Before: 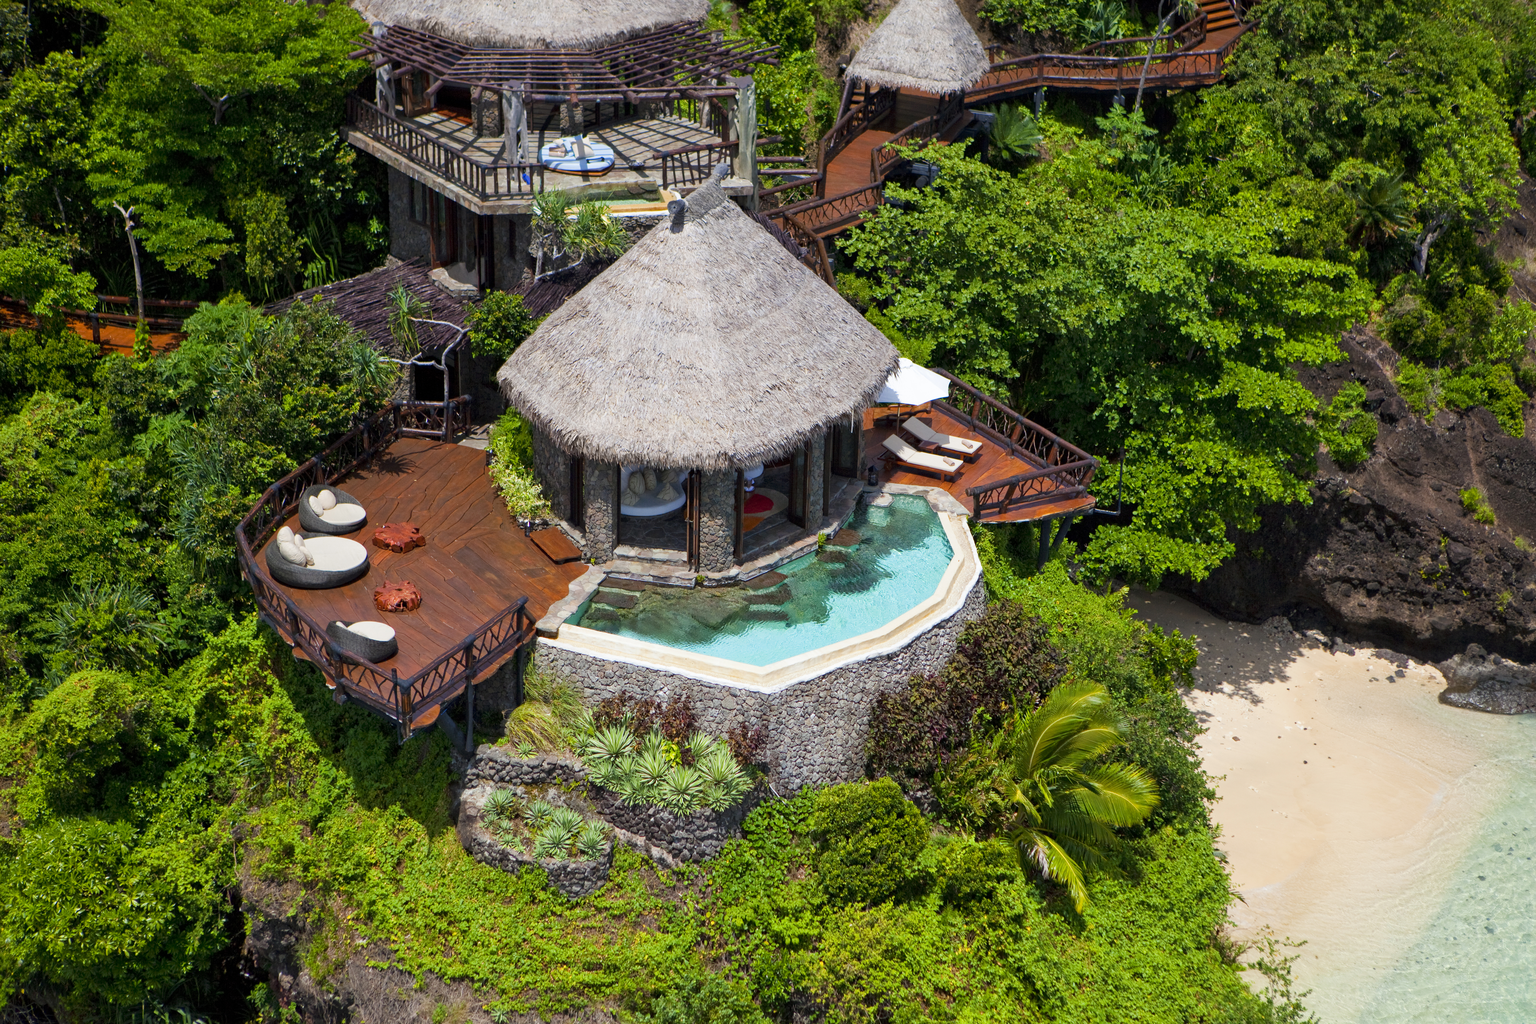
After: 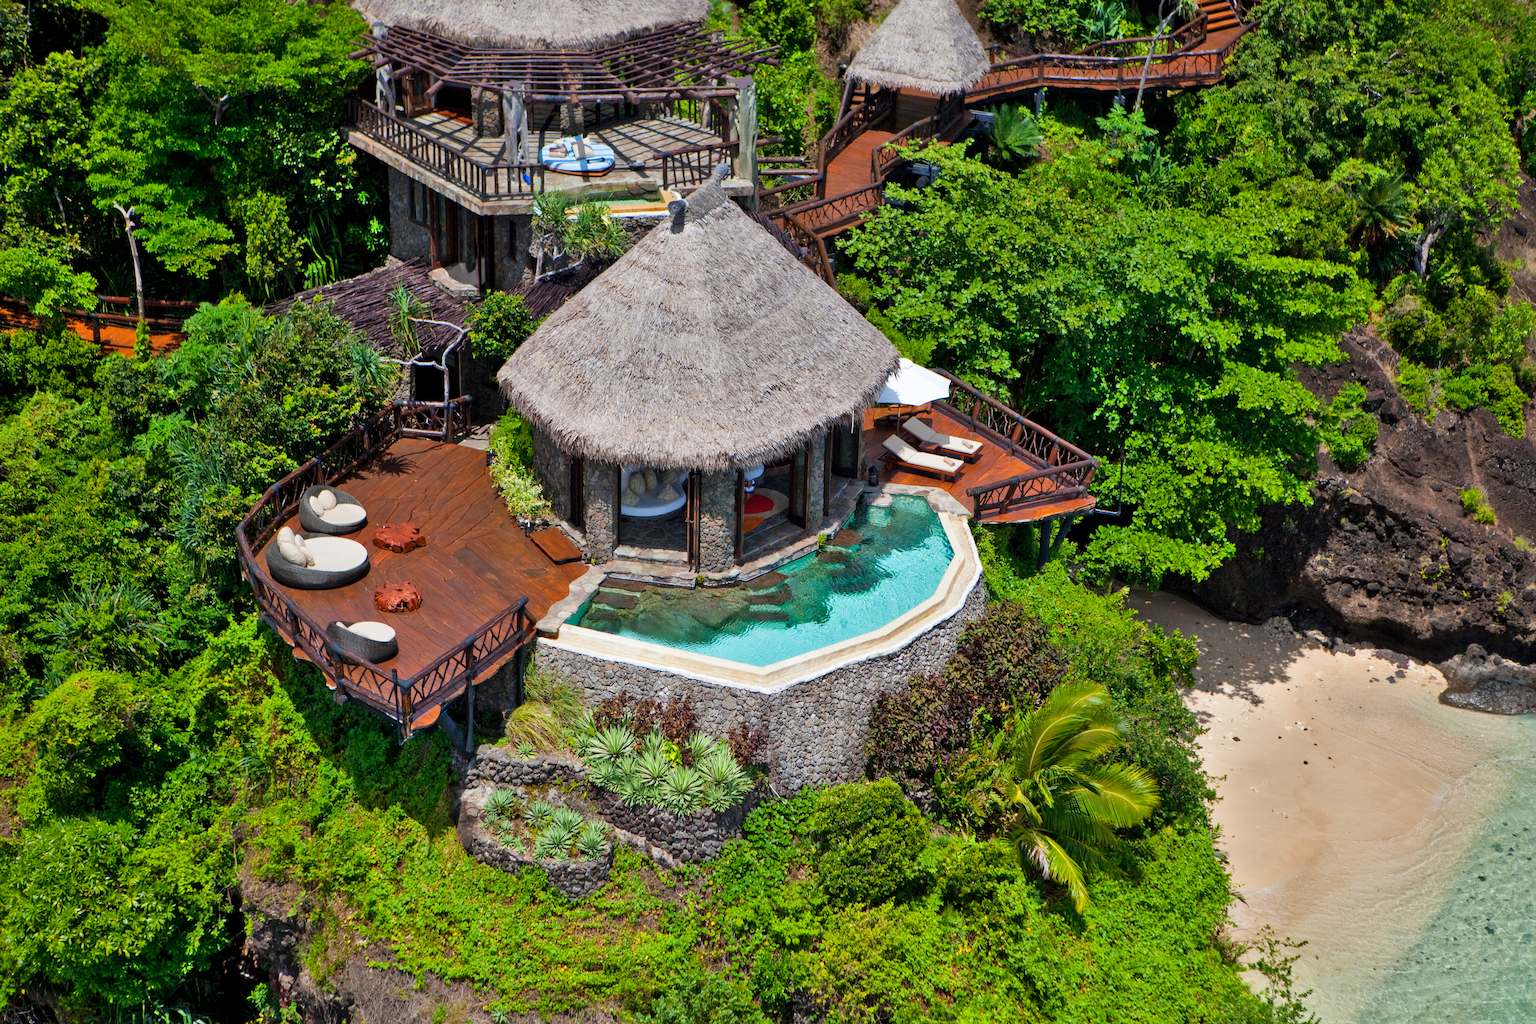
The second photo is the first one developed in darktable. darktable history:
color zones: curves: ch0 [(0.068, 0.464) (0.25, 0.5) (0.48, 0.508) (0.75, 0.536) (0.886, 0.476) (0.967, 0.456)]; ch1 [(0.066, 0.456) (0.25, 0.5) (0.616, 0.508) (0.746, 0.56) (0.934, 0.444)]
shadows and highlights: radius 100.41, shadows 50.55, highlights -64.36, highlights color adjustment 49.82%, soften with gaussian
exposure: exposure -0.01 EV, compensate highlight preservation false
